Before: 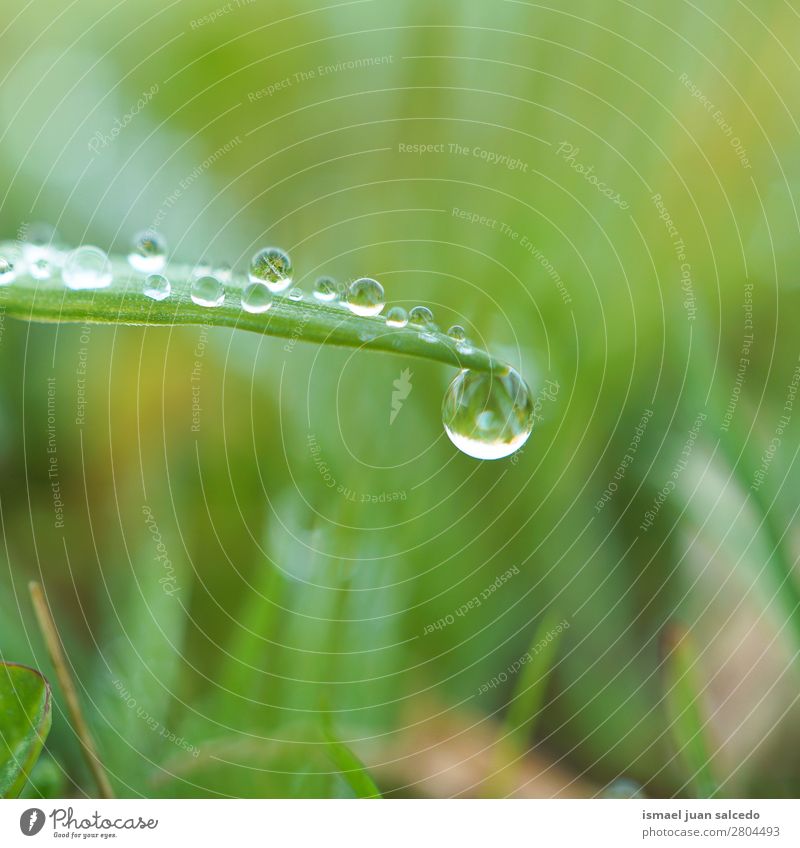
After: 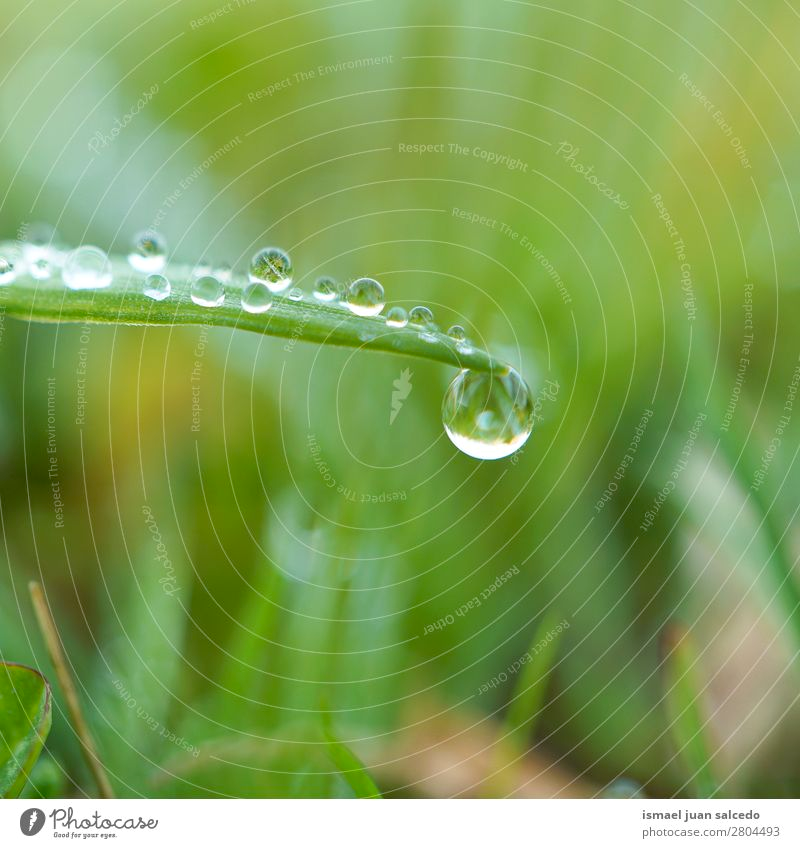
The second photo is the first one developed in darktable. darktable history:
tone equalizer: -7 EV 0.099 EV, edges refinement/feathering 500, mask exposure compensation -1.57 EV, preserve details no
exposure: black level correction 0.009, exposure 0.016 EV, compensate highlight preservation false
